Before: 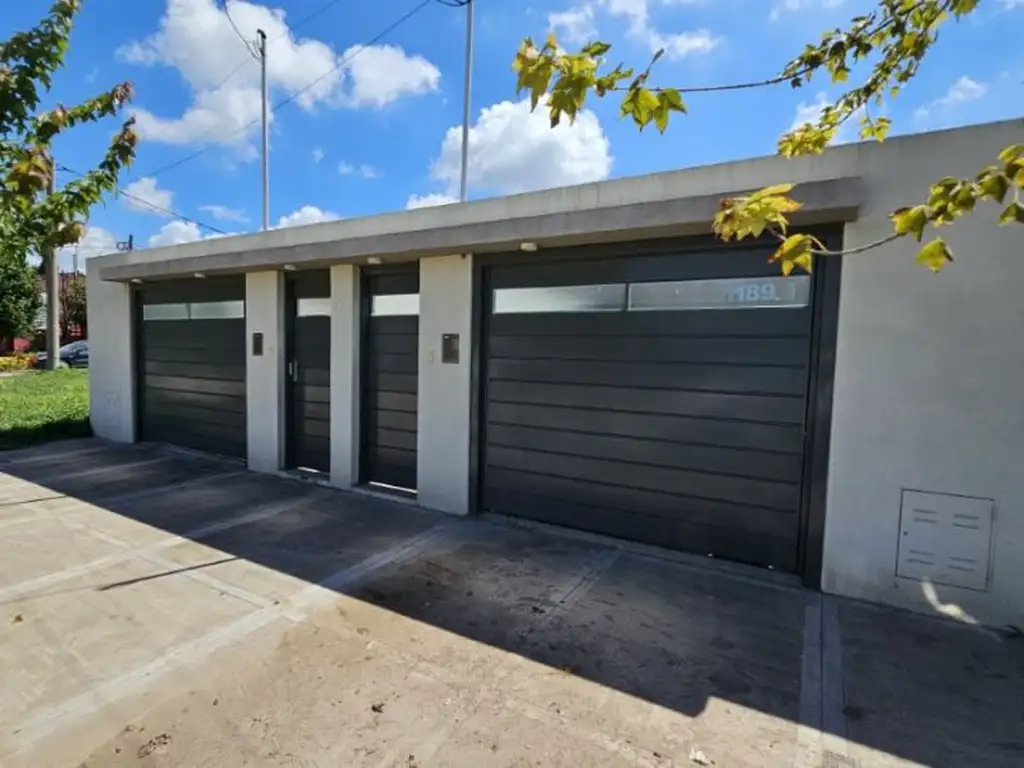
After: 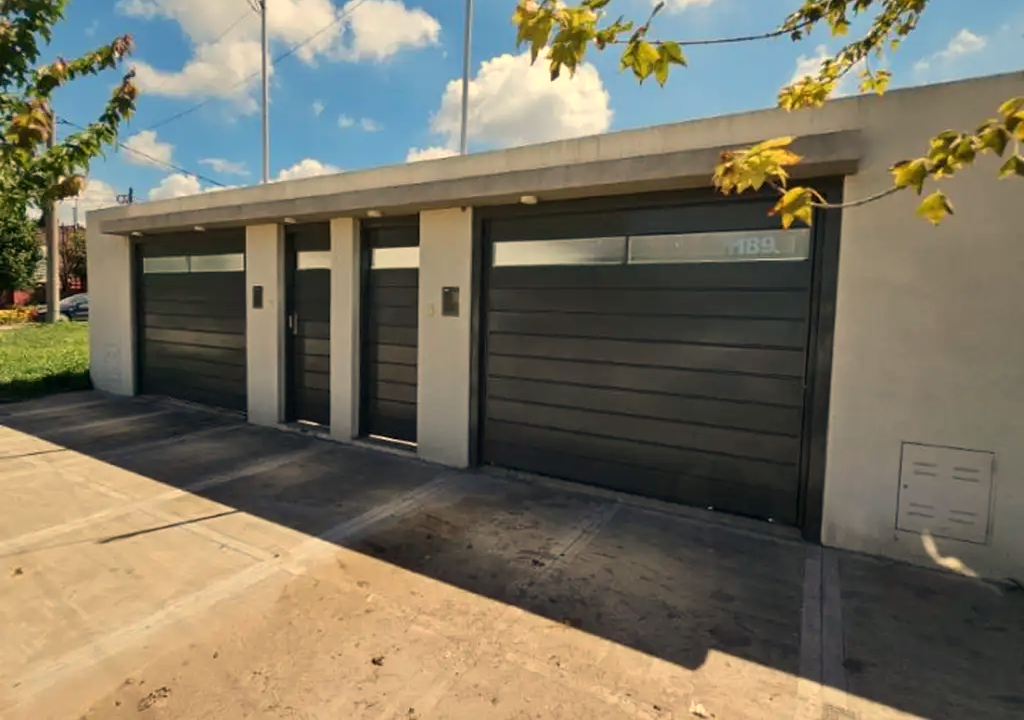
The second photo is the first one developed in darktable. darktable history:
white balance: red 1.138, green 0.996, blue 0.812
crop and rotate: top 6.25%
